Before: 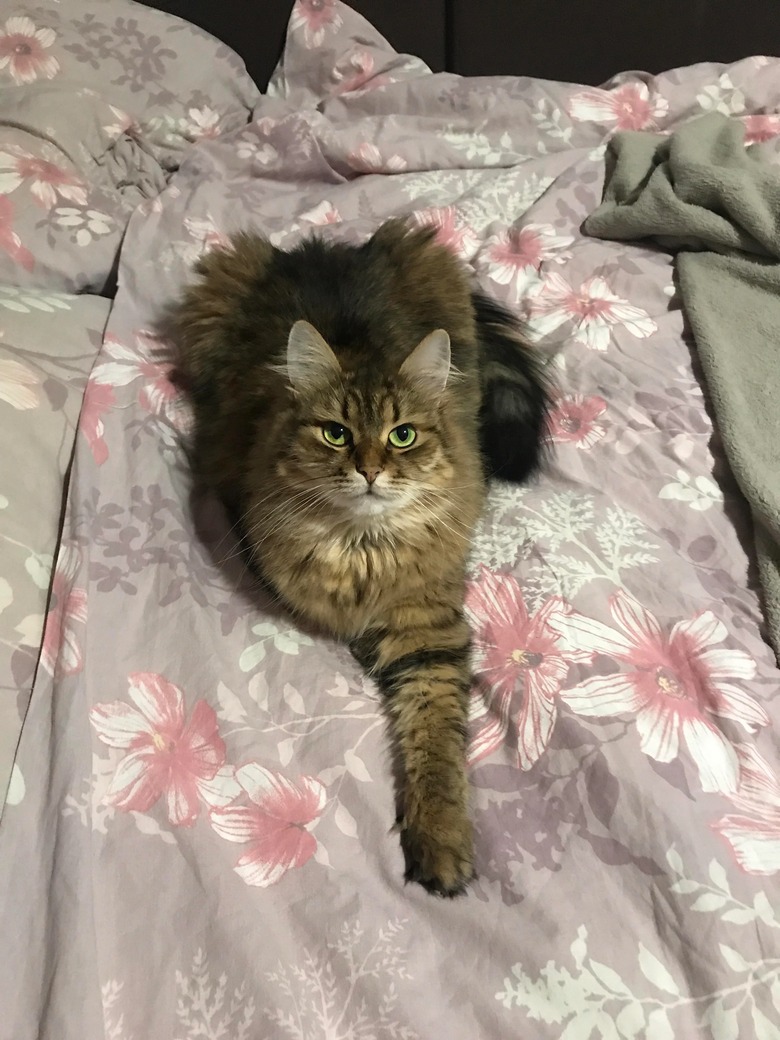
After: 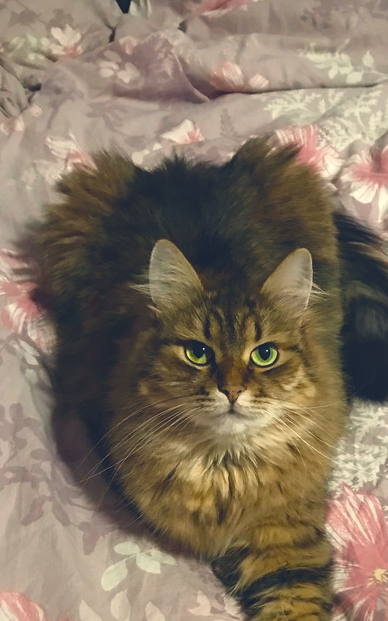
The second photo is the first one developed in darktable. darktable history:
crop: left 17.725%, top 7.808%, right 32.467%, bottom 32.469%
color balance rgb: highlights gain › chroma 3.083%, highlights gain › hue 77.64°, global offset › chroma 0.124%, global offset › hue 253.83°, perceptual saturation grading › global saturation 20%, perceptual saturation grading › highlights -24.751%, perceptual saturation grading › shadows 49.427%, perceptual brilliance grading › global brilliance 4.469%, global vibrance 20%
exposure: black level correction -0.015, exposure -0.127 EV, compensate exposure bias true, compensate highlight preservation false
vignetting: fall-off start 97.84%, fall-off radius 99.86%, brightness -0.231, saturation 0.131, width/height ratio 1.372
